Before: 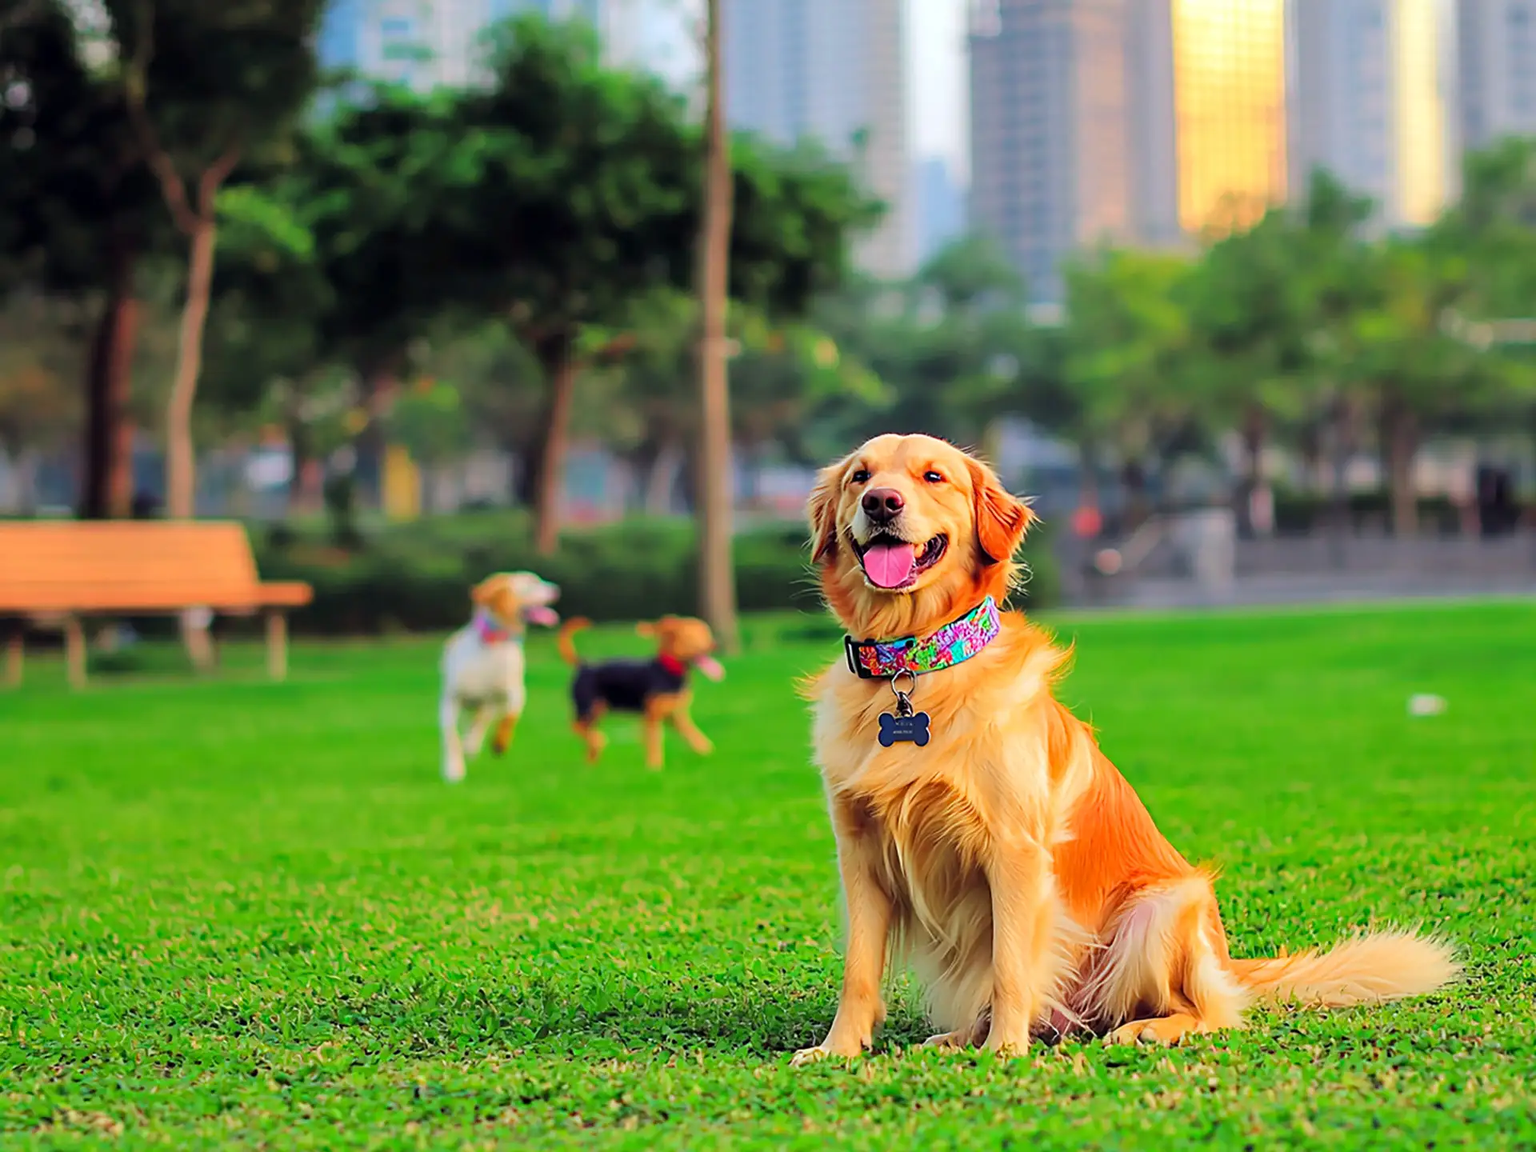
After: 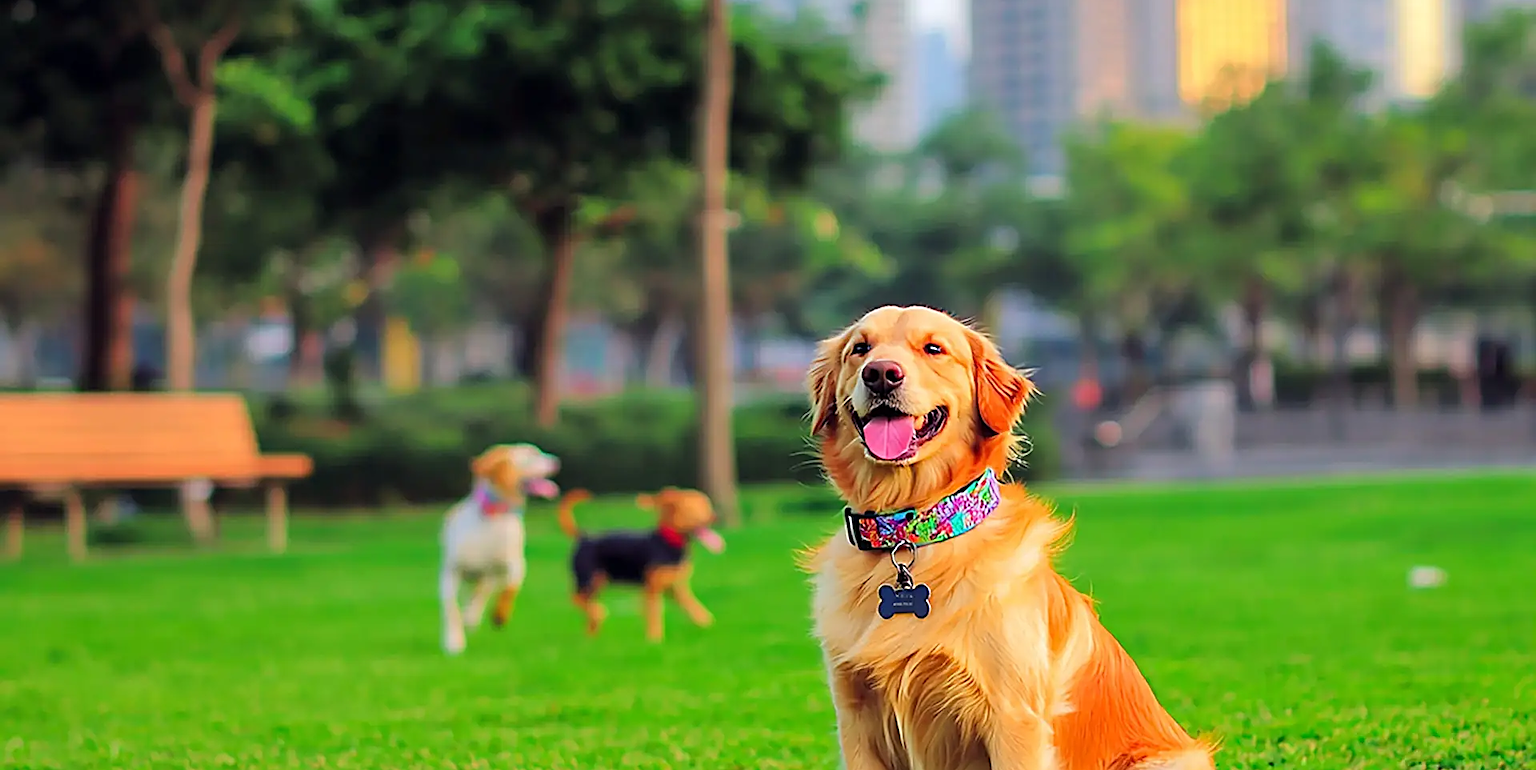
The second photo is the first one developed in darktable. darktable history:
crop: top 11.142%, bottom 21.92%
sharpen: on, module defaults
